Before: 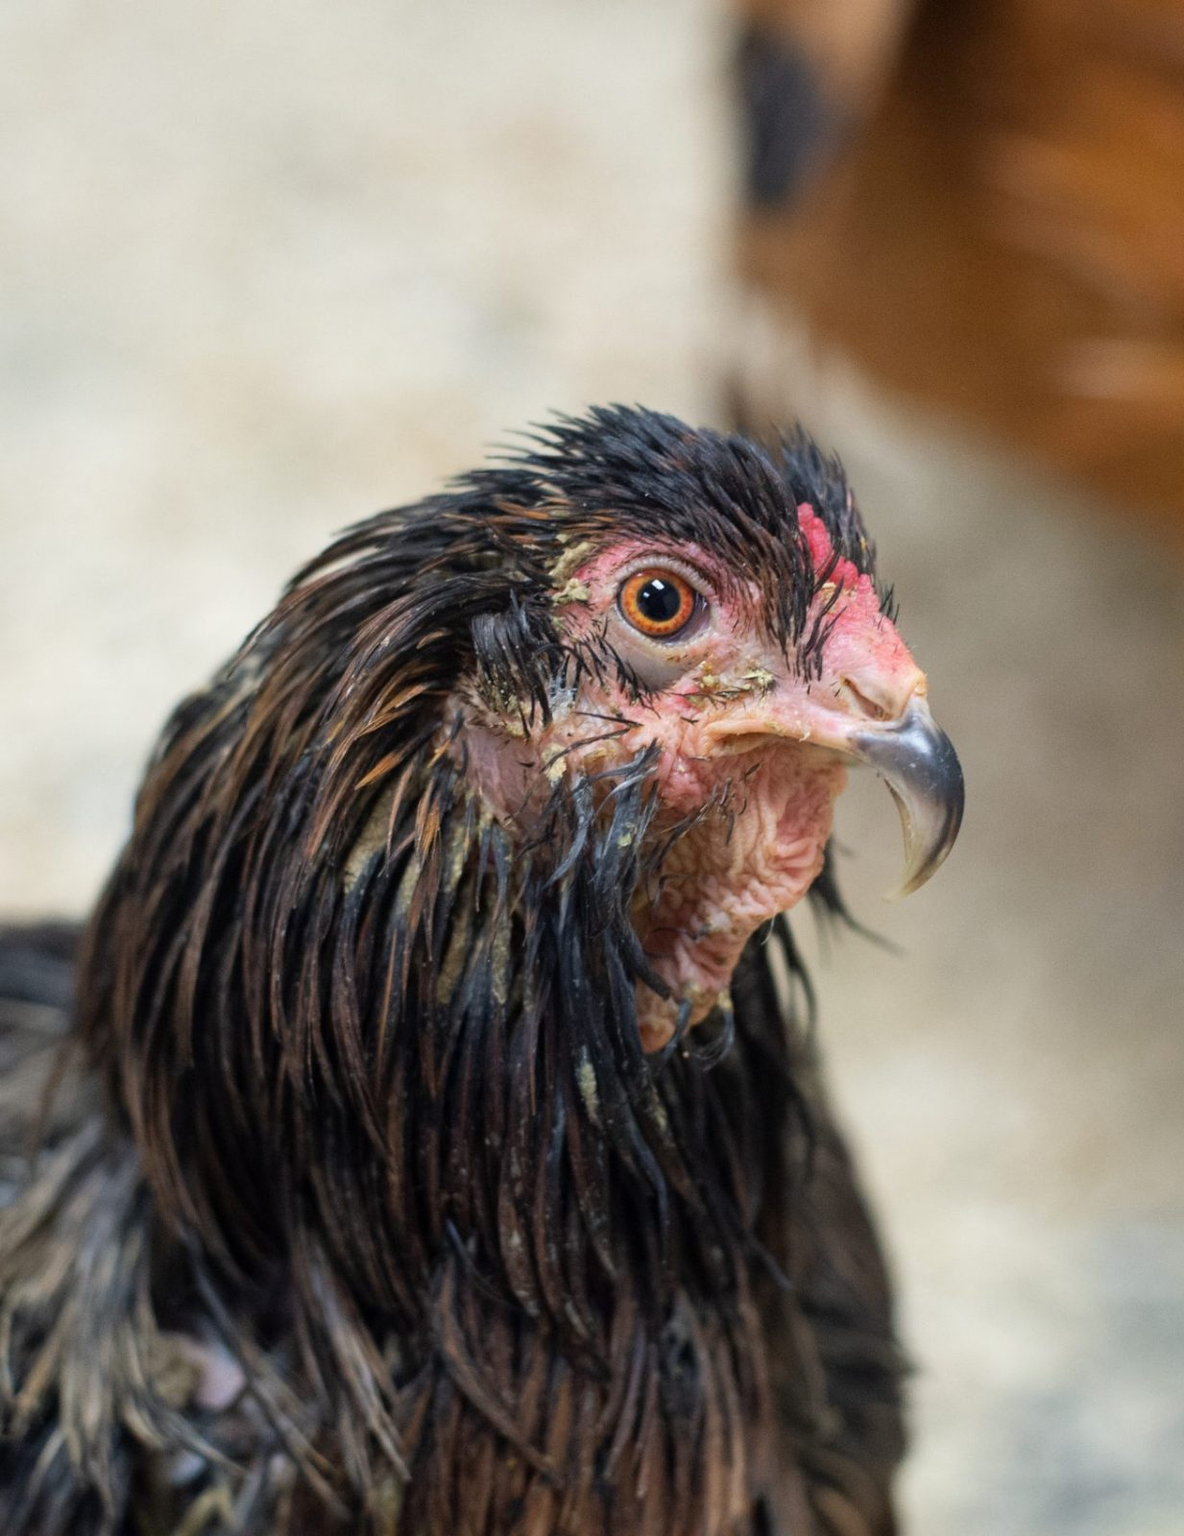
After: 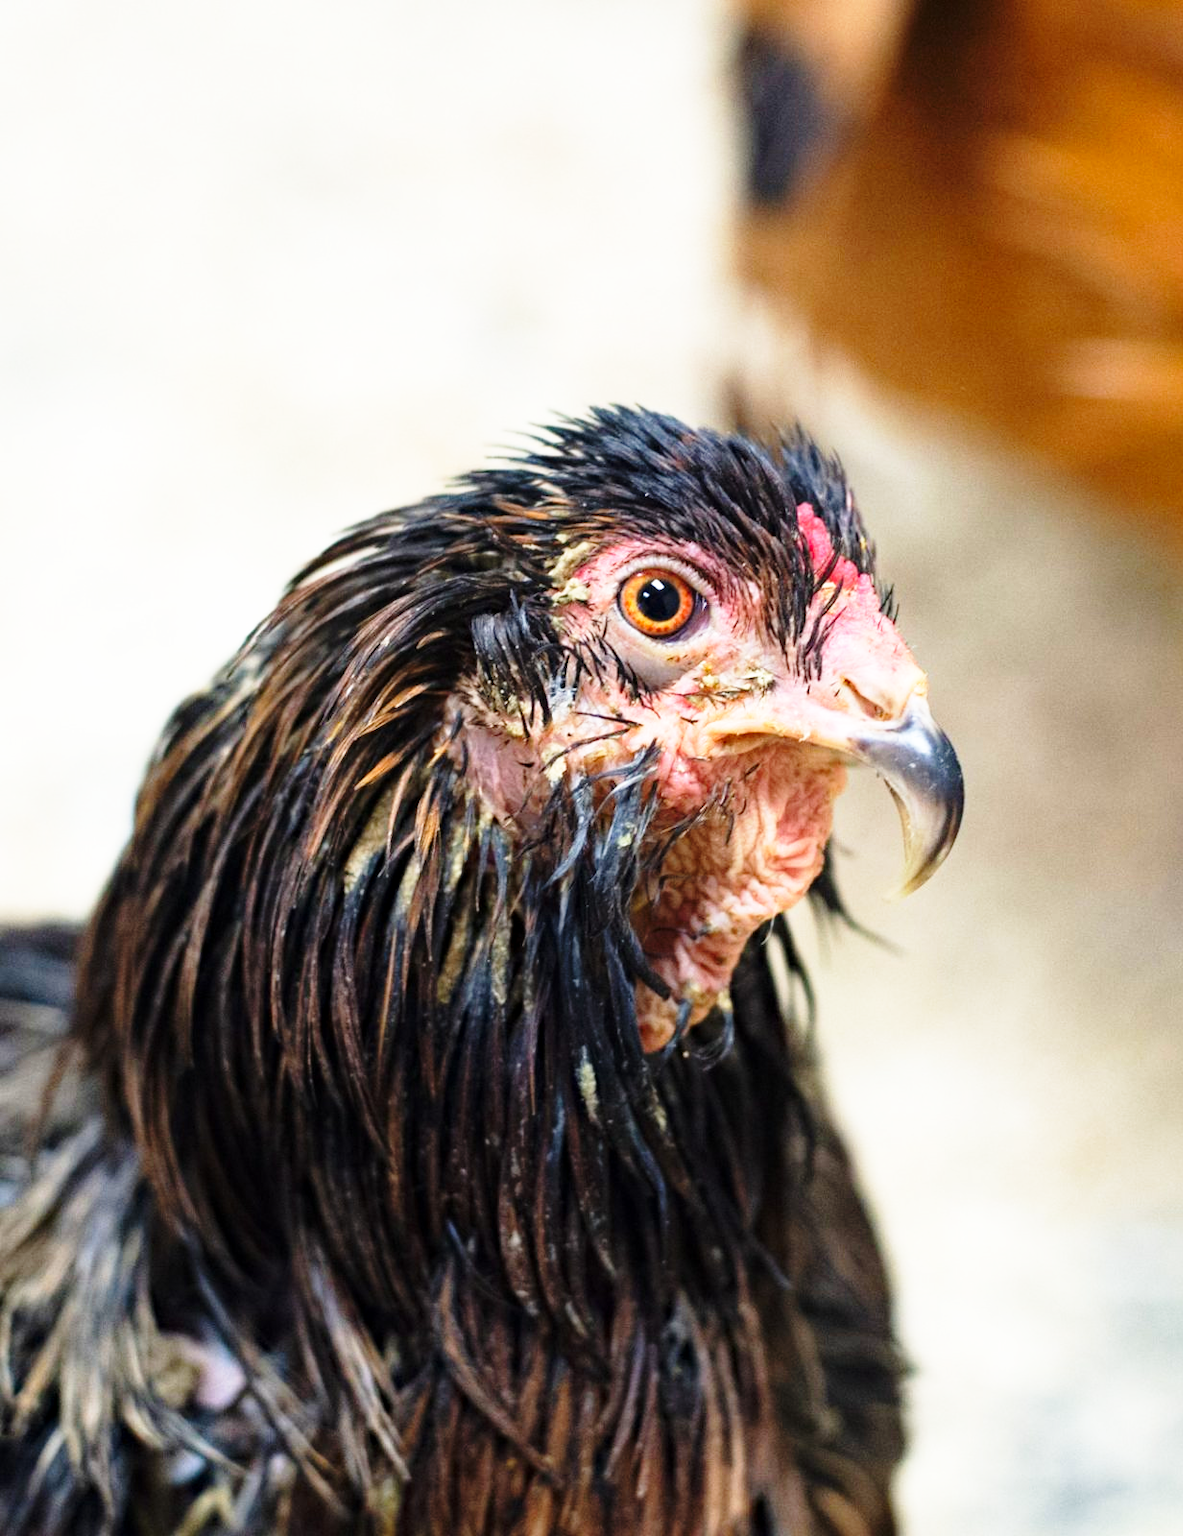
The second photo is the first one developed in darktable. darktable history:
haze removal: compatibility mode true, adaptive false
base curve: curves: ch0 [(0, 0) (0.026, 0.03) (0.109, 0.232) (0.351, 0.748) (0.669, 0.968) (1, 1)], preserve colors none
rgb levels: preserve colors max RGB
